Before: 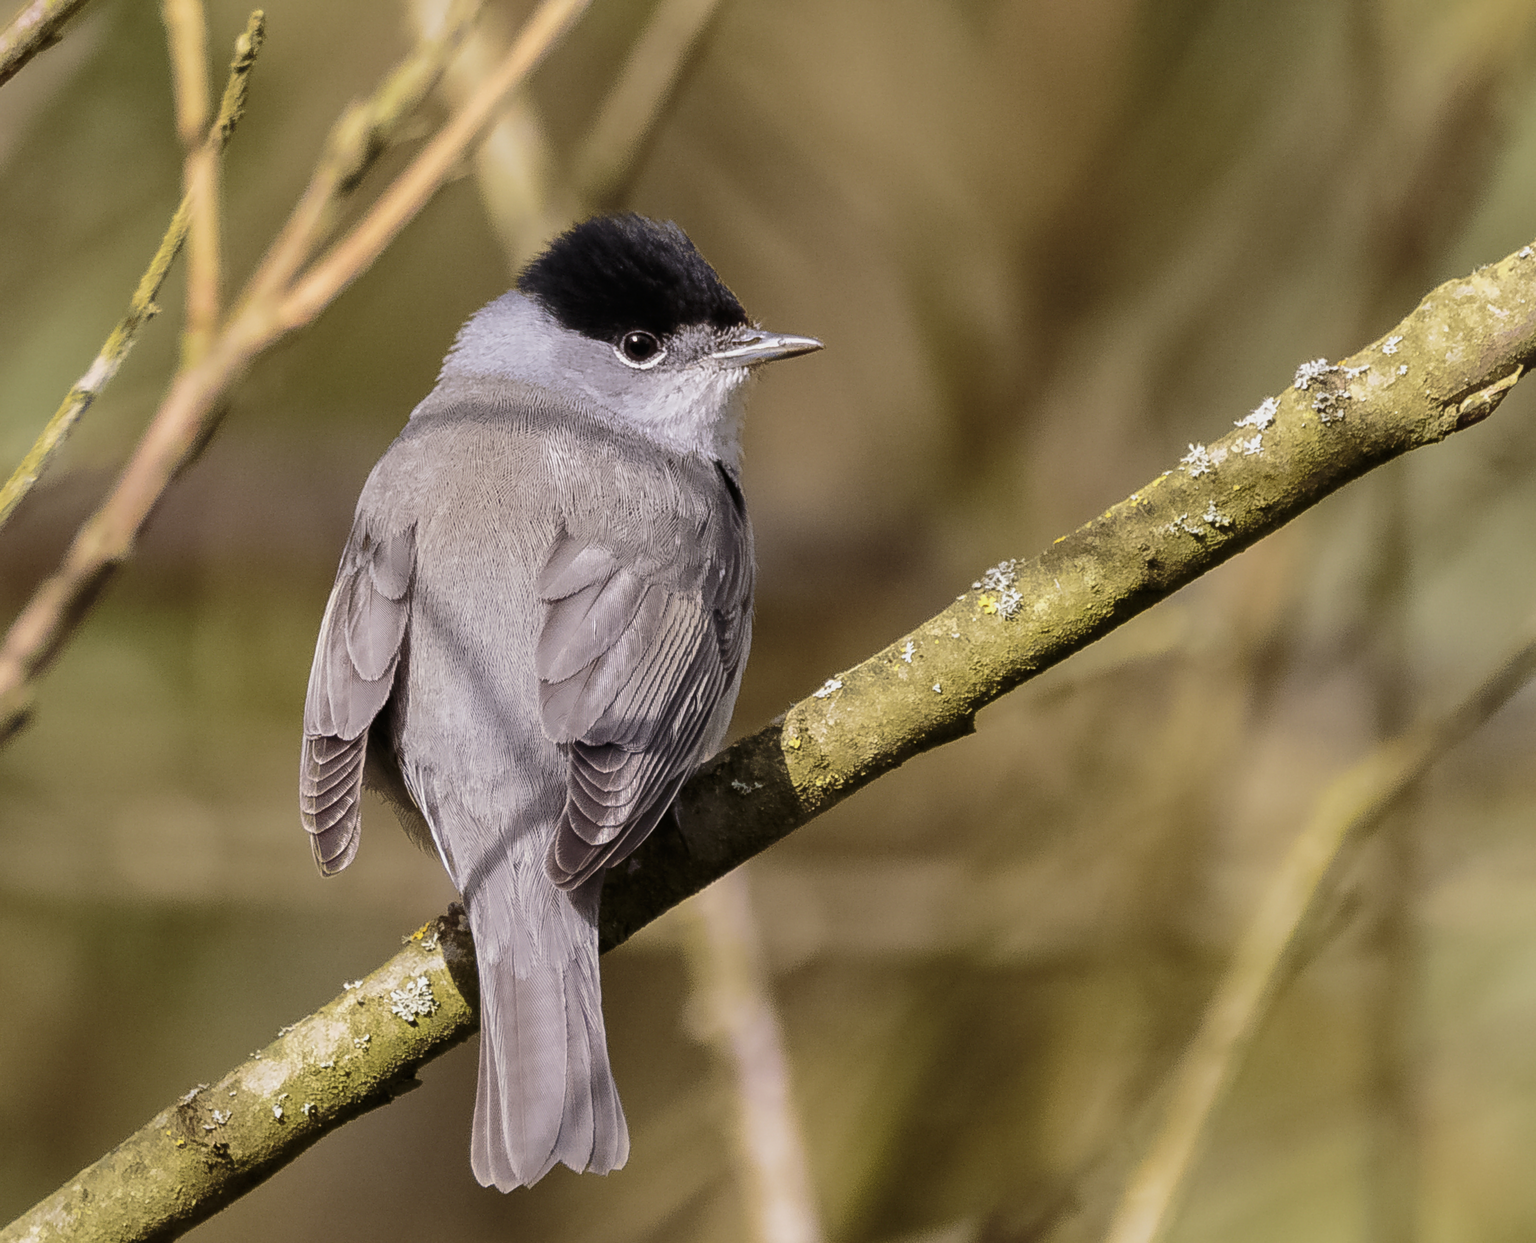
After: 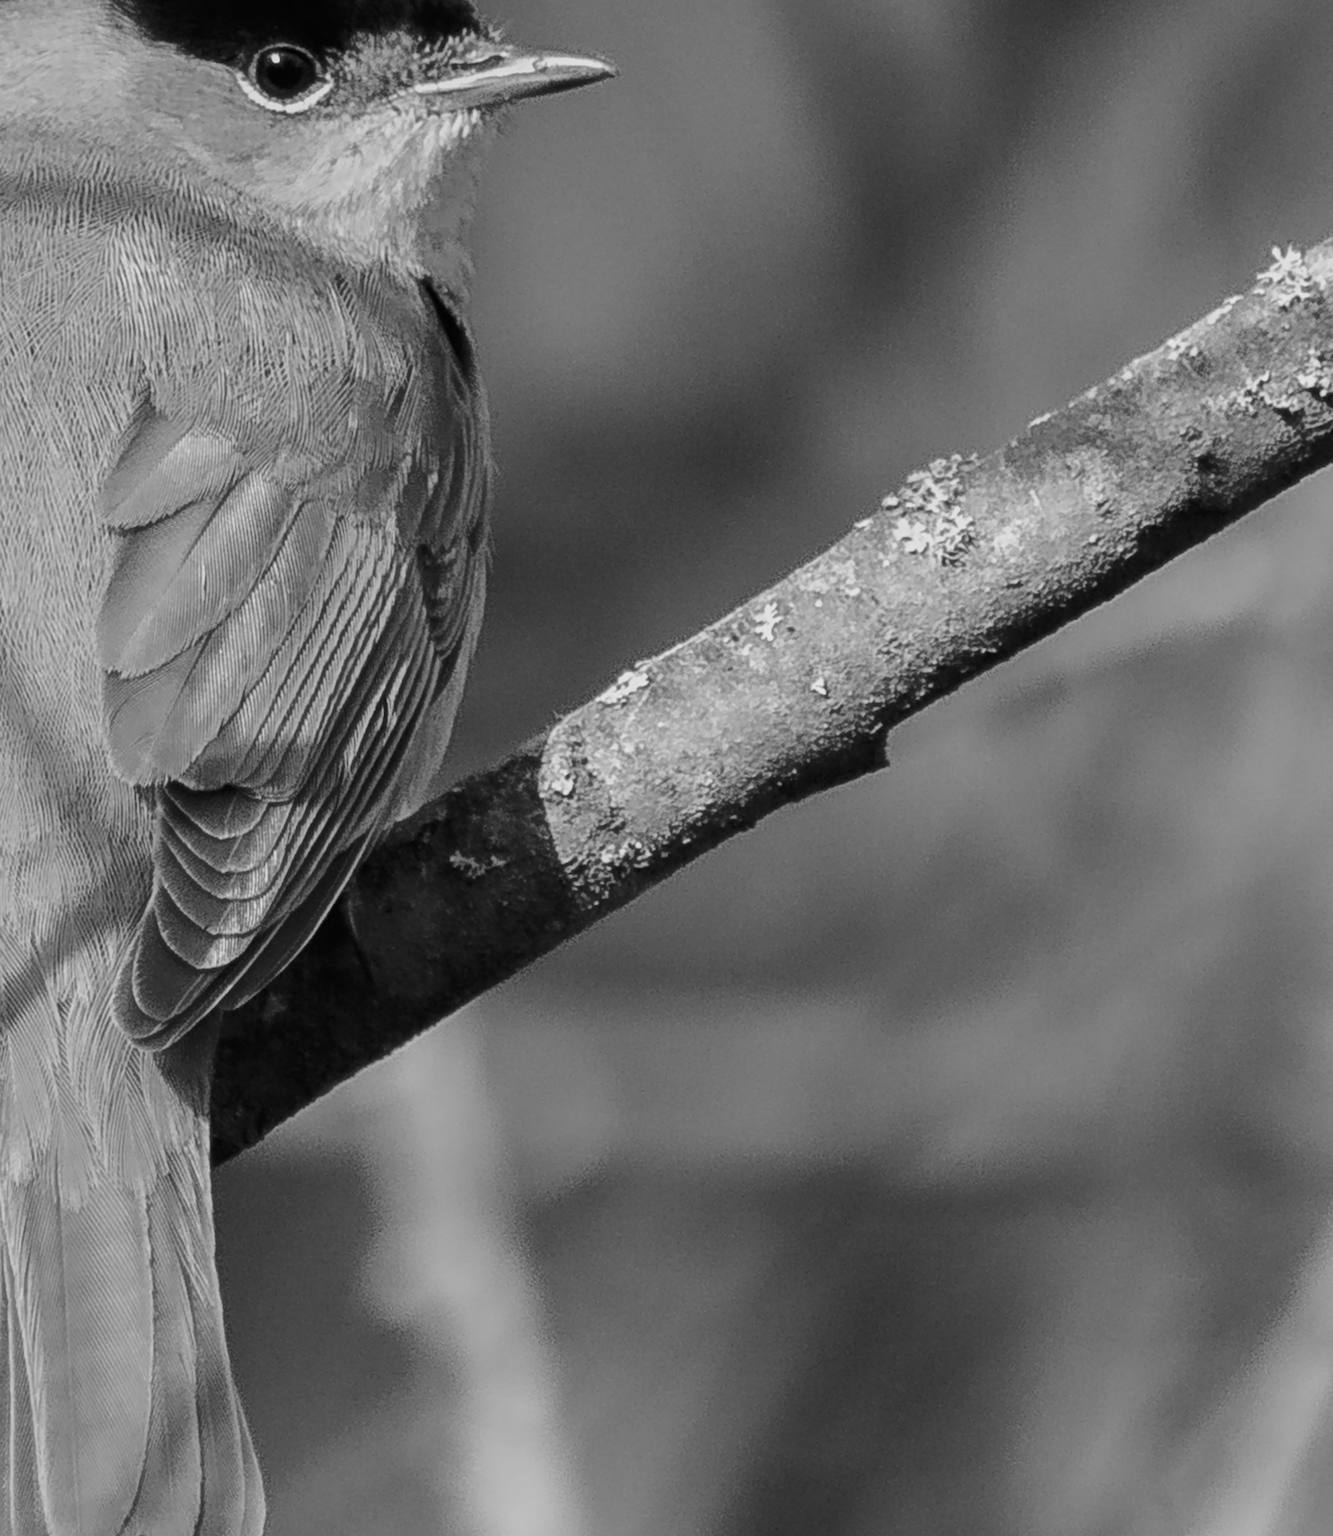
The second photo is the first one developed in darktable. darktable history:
crop: left 31.379%, top 24.658%, right 20.326%, bottom 6.628%
monochrome: a 26.22, b 42.67, size 0.8
